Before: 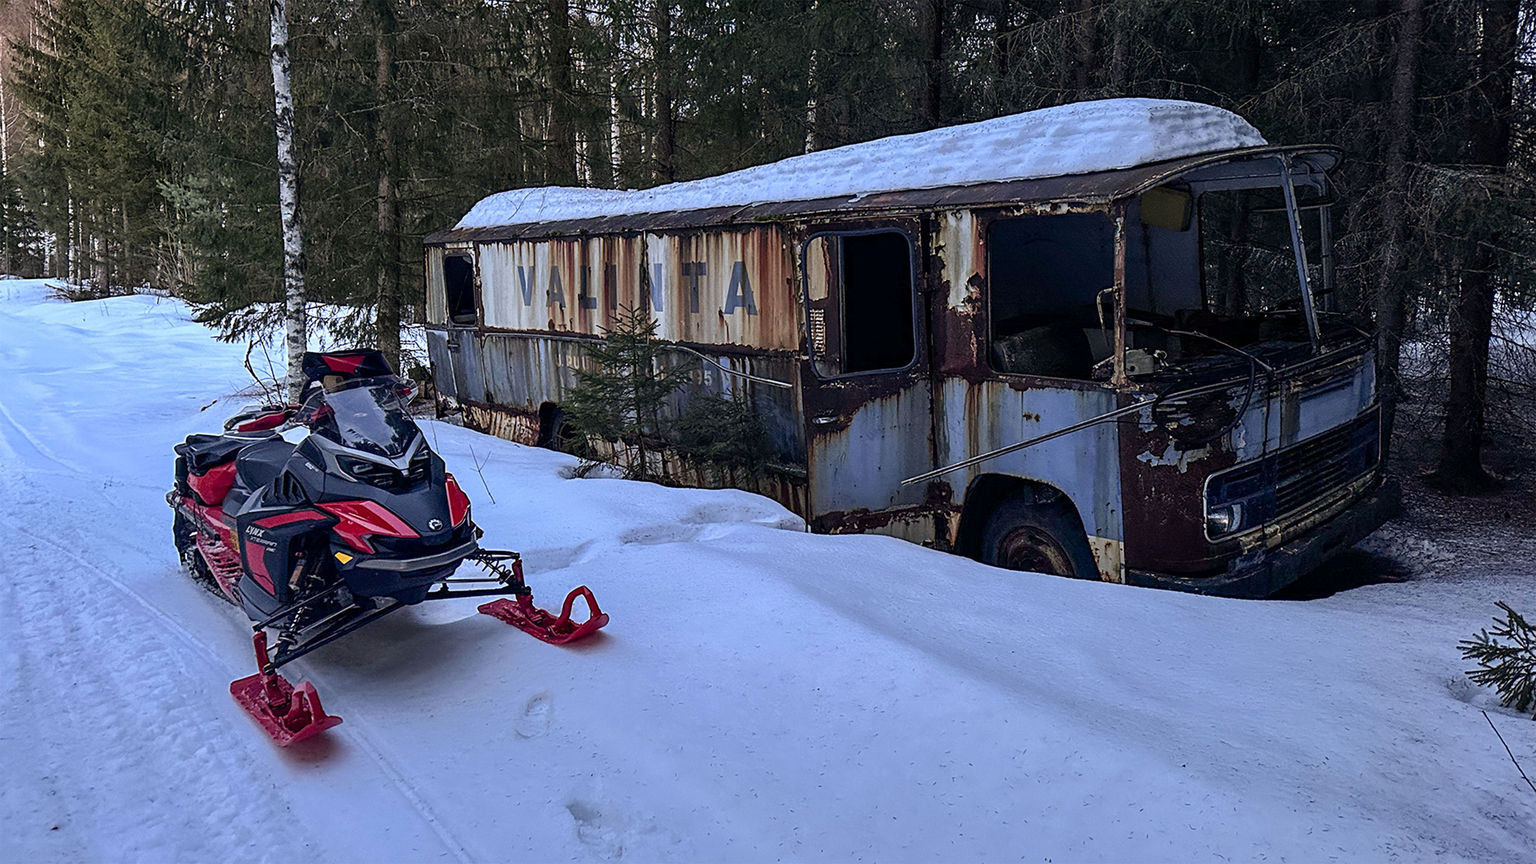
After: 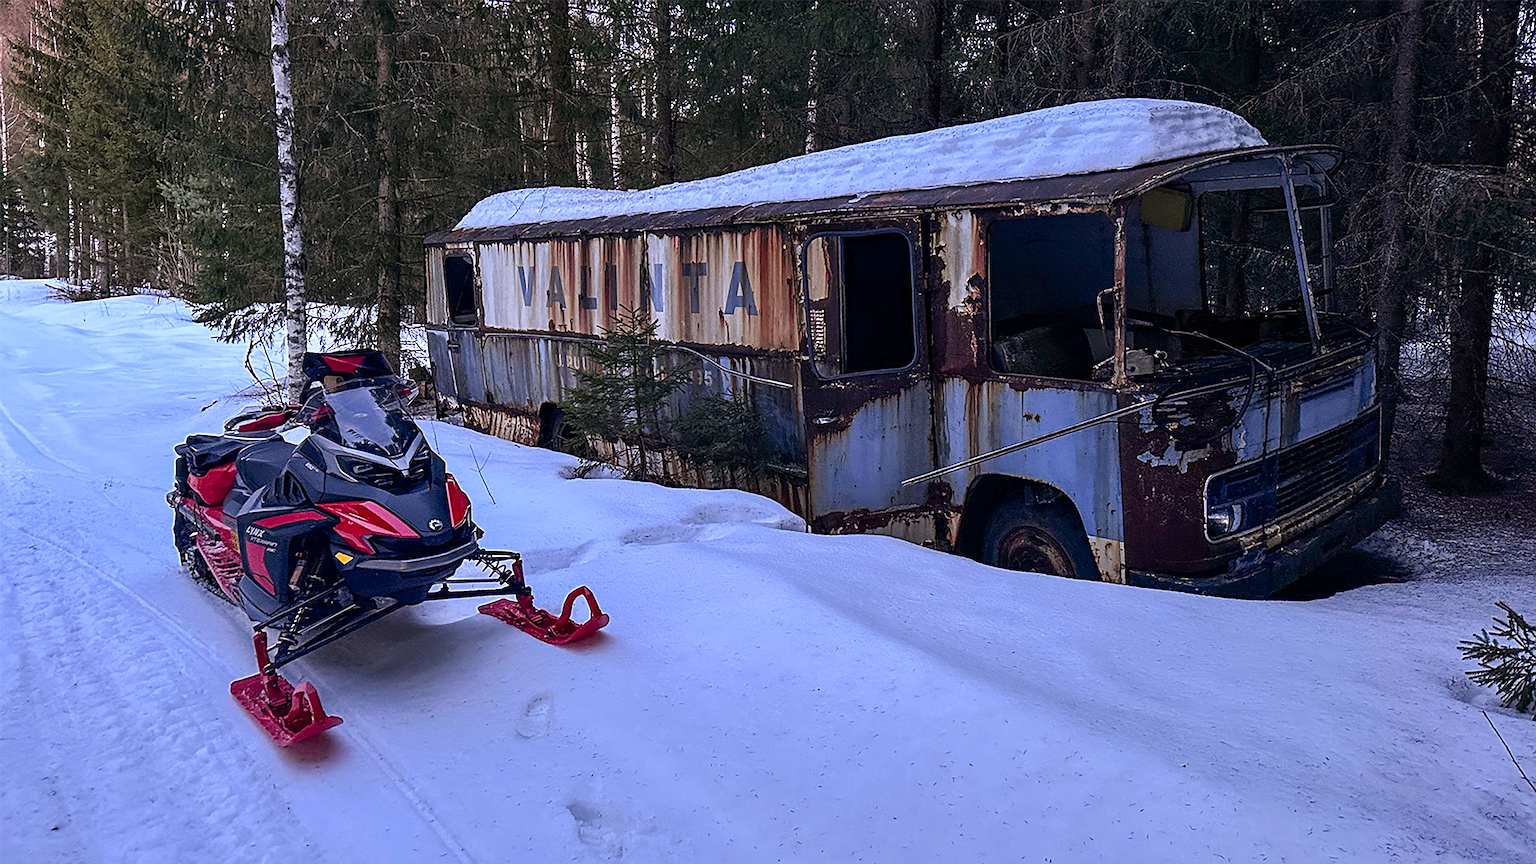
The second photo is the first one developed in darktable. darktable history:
white balance: red 1.05, blue 1.072
sharpen: on, module defaults
color balance rgb: linear chroma grading › shadows 19.44%, linear chroma grading › highlights 3.42%, linear chroma grading › mid-tones 10.16%
